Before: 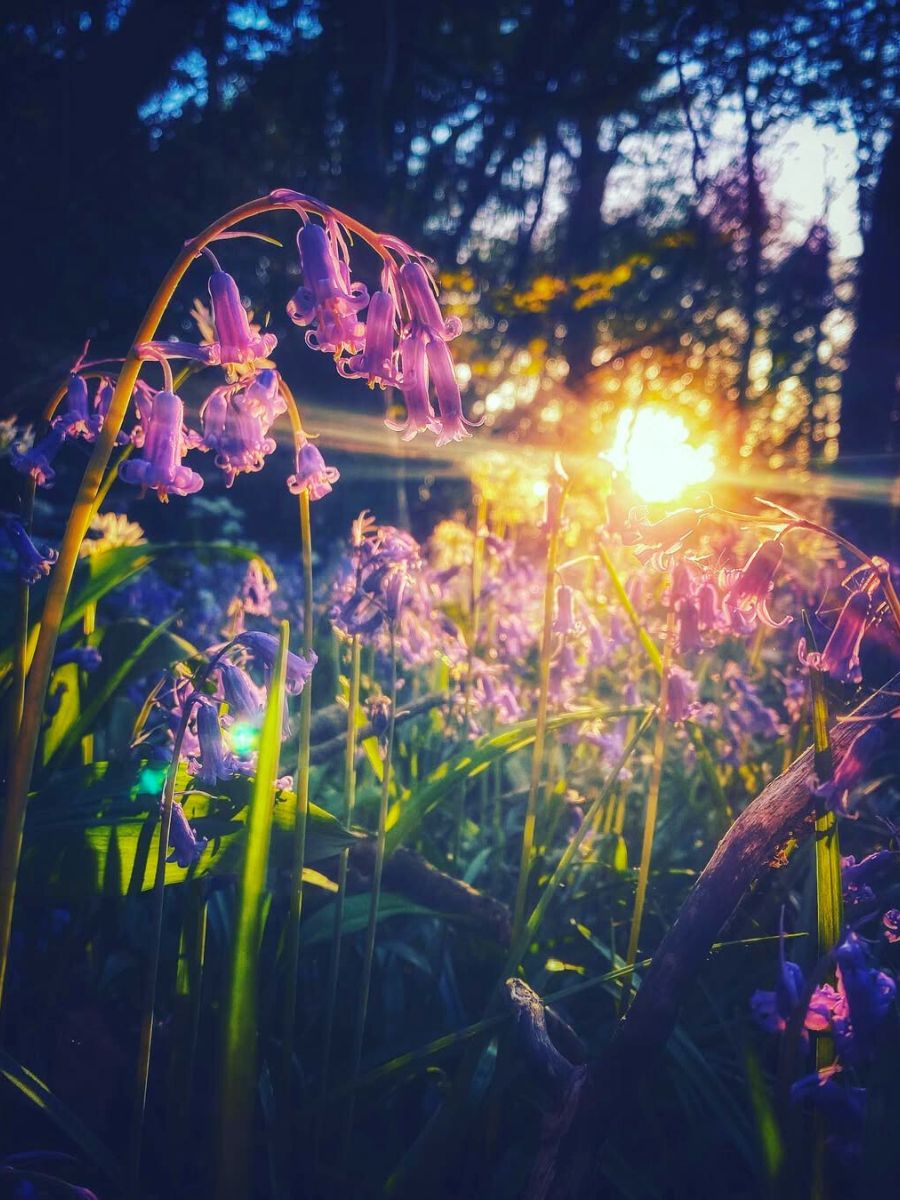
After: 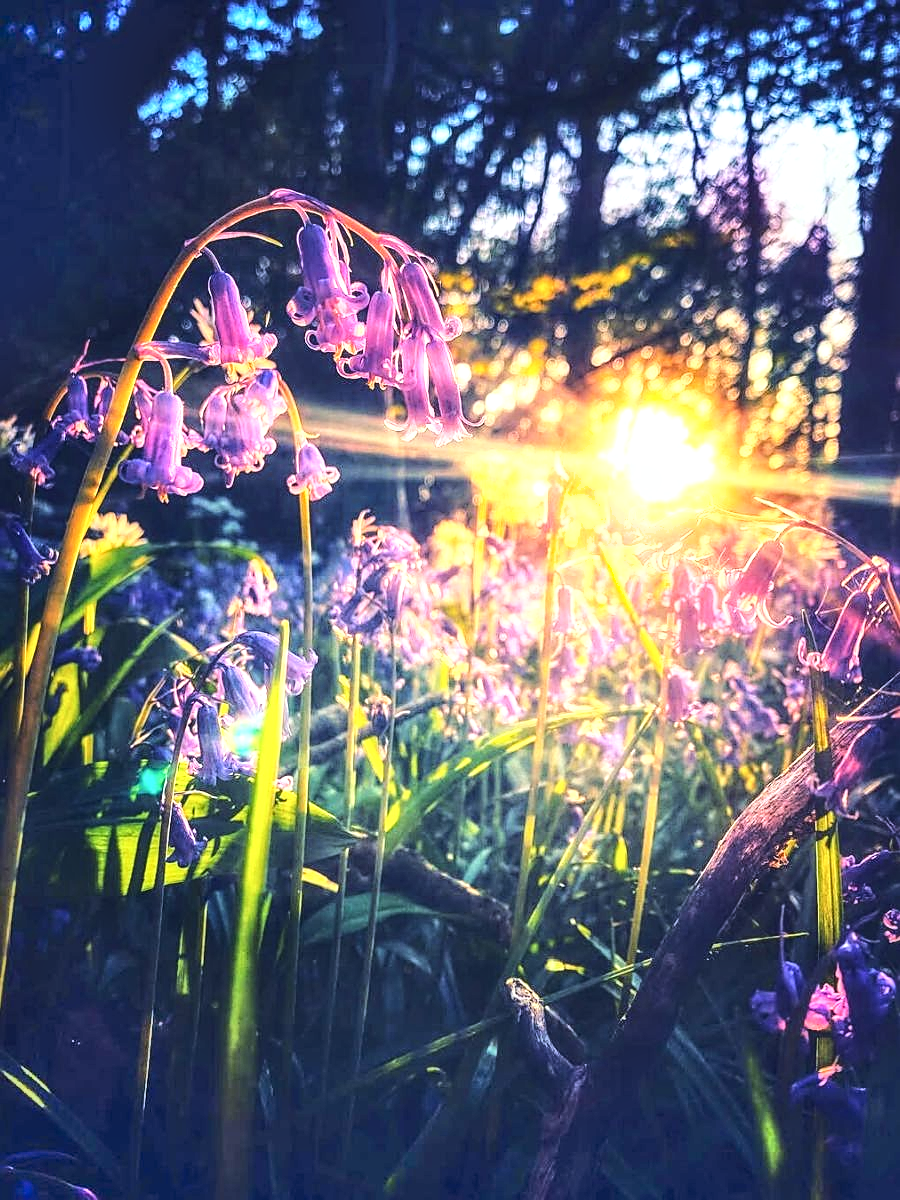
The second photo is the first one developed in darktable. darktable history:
base curve: curves: ch0 [(0, 0) (0.028, 0.03) (0.121, 0.232) (0.46, 0.748) (0.859, 0.968) (1, 1)]
sharpen: on, module defaults
shadows and highlights: radius 46.5, white point adjustment 6.47, compress 79.8%, soften with gaussian
local contrast: detail 130%
